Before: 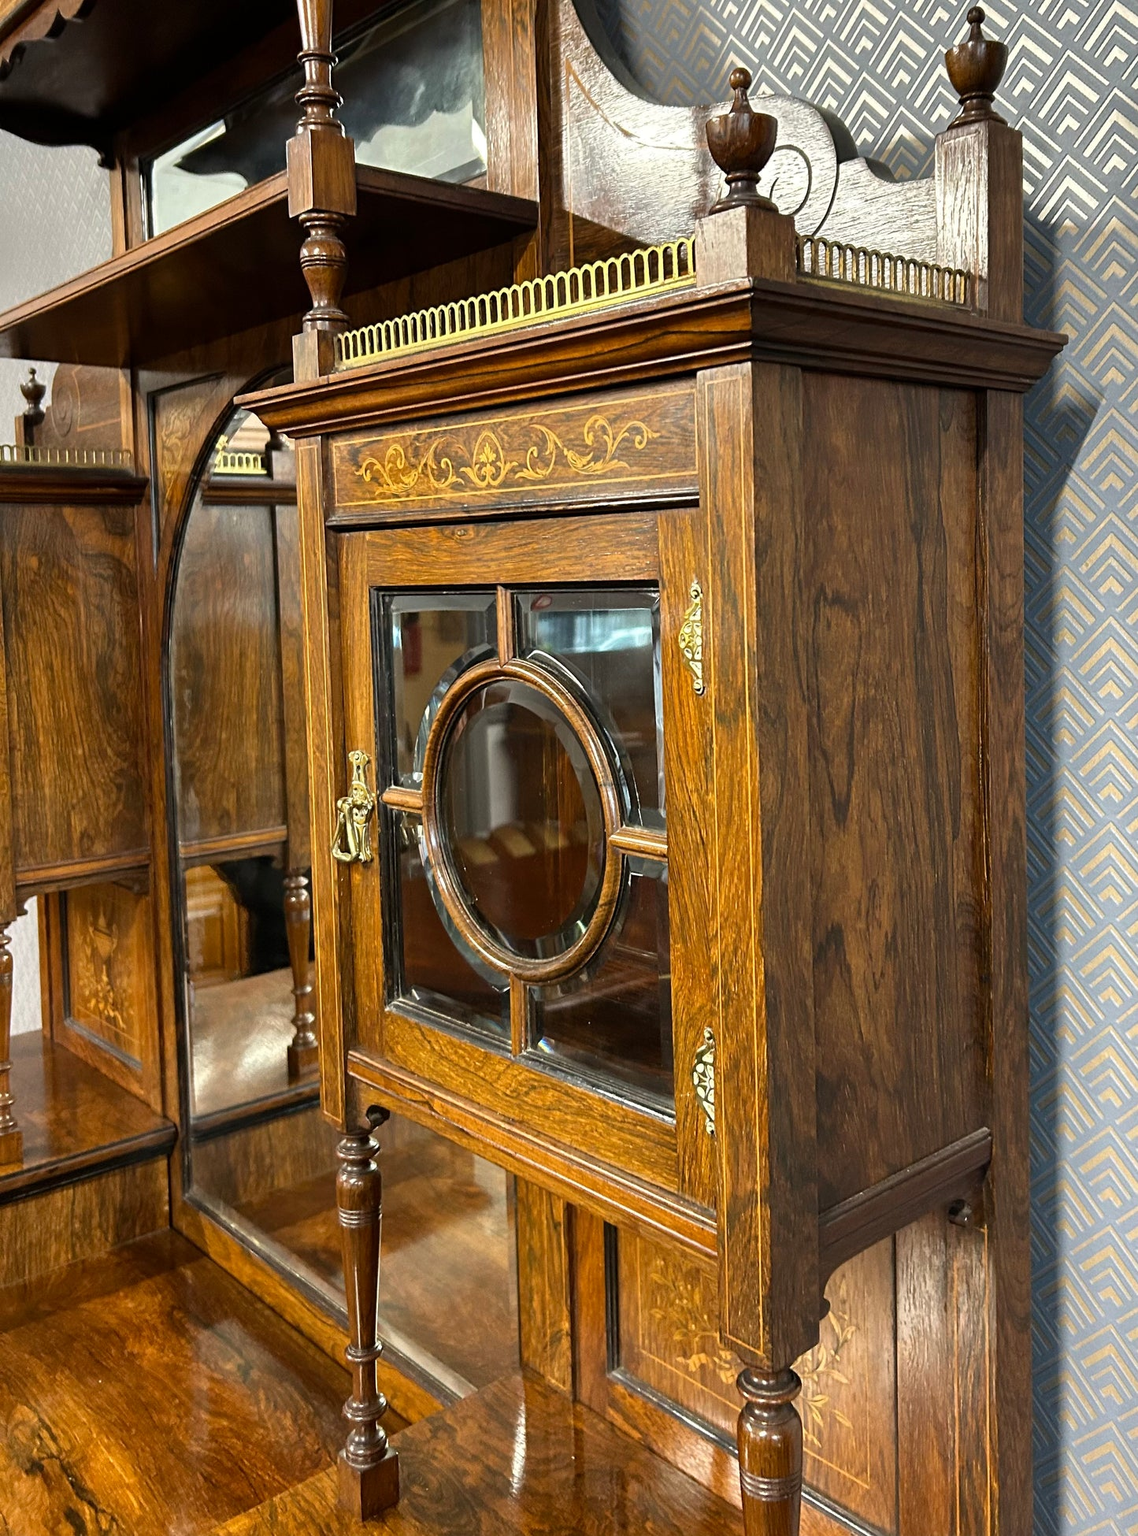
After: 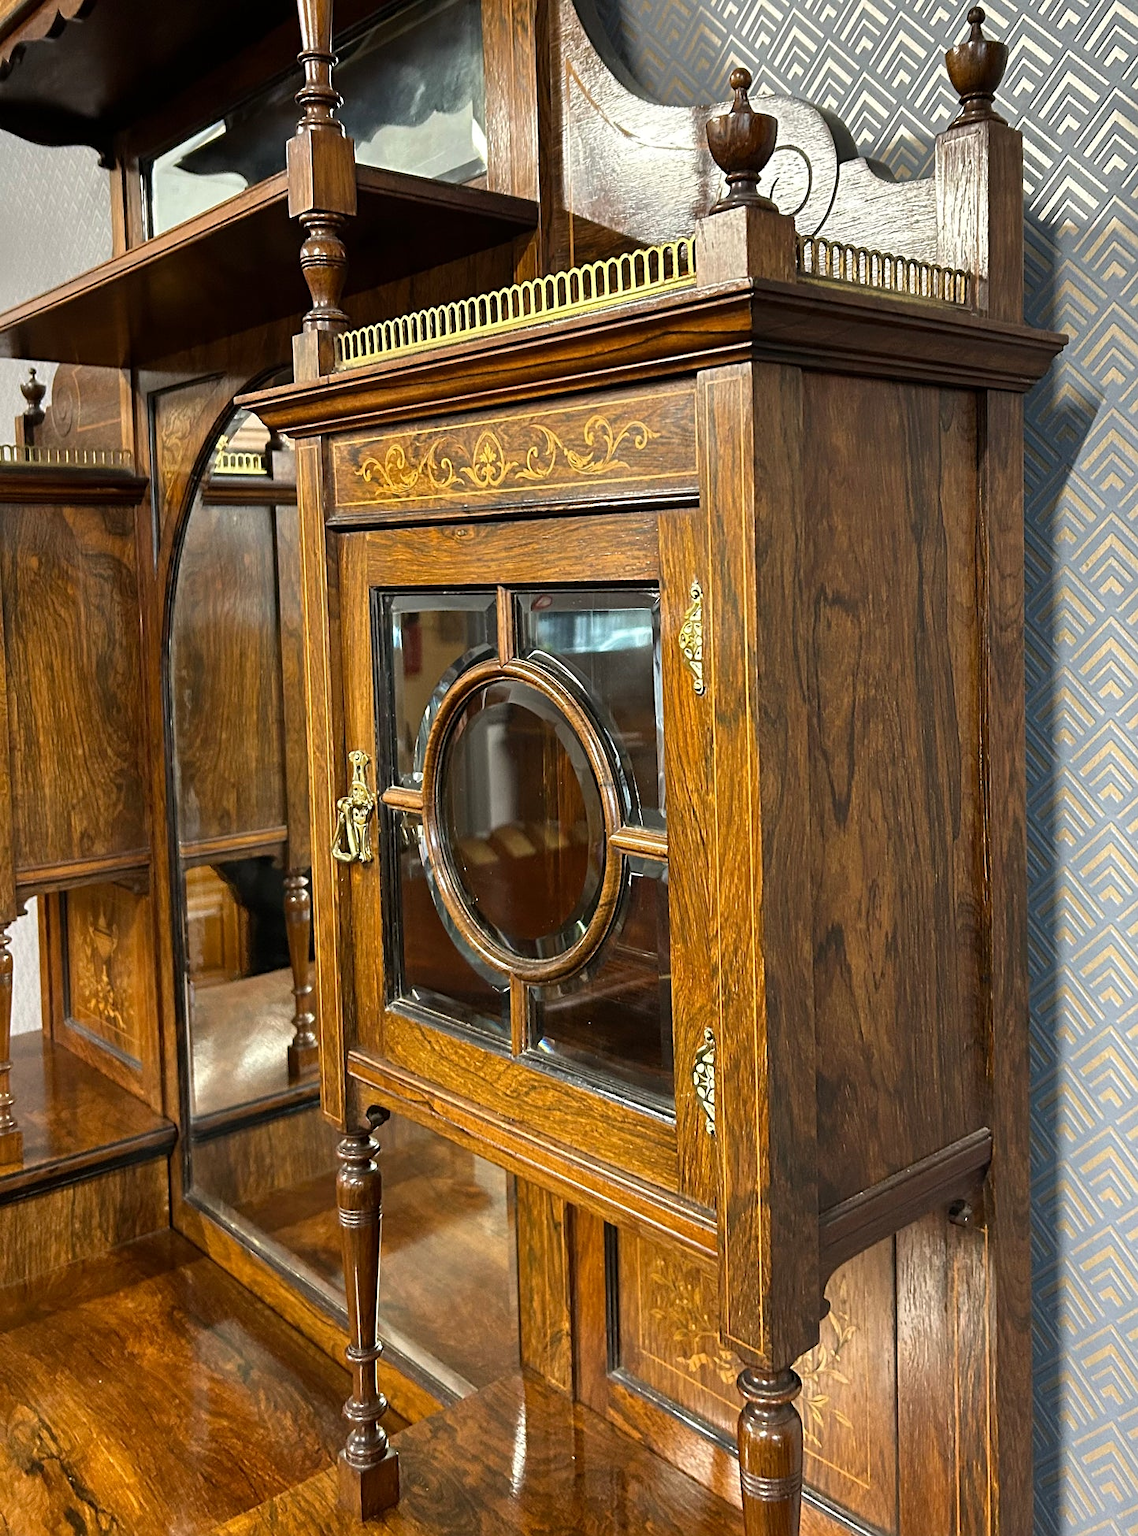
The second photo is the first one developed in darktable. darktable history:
color zones: curves: ch0 [(0, 0.5) (0.143, 0.5) (0.286, 0.5) (0.429, 0.5) (0.571, 0.5) (0.714, 0.476) (0.857, 0.5) (1, 0.5)]; ch2 [(0, 0.5) (0.143, 0.5) (0.286, 0.5) (0.429, 0.5) (0.571, 0.5) (0.714, 0.487) (0.857, 0.5) (1, 0.5)]
sharpen: amount 0.2
